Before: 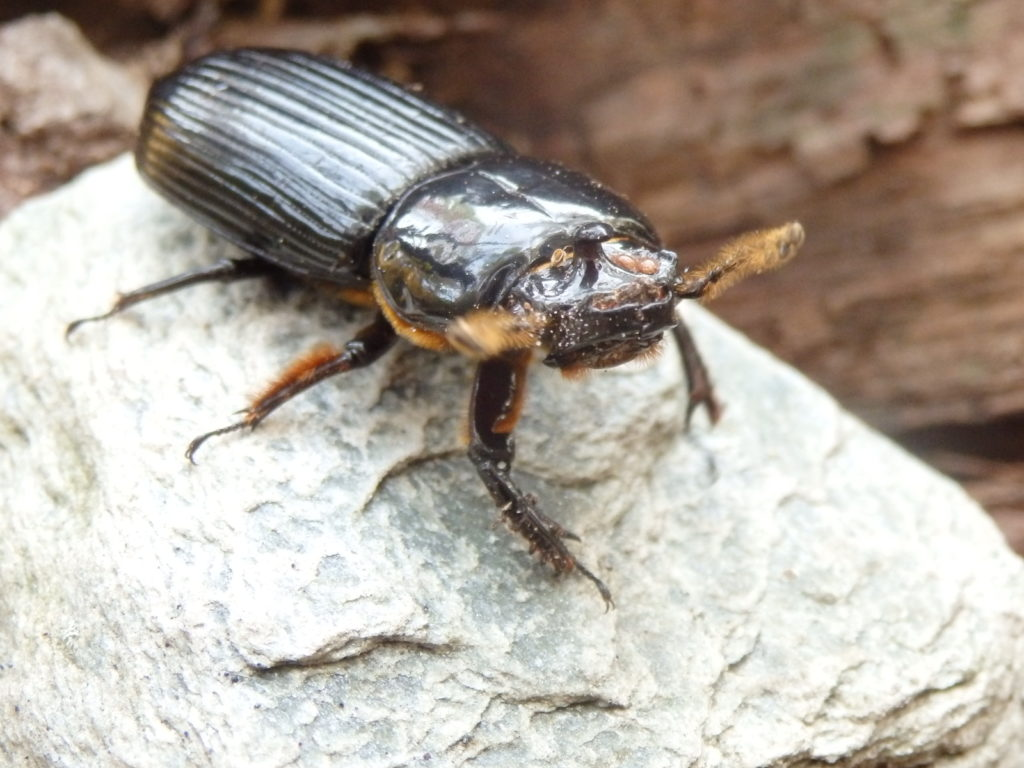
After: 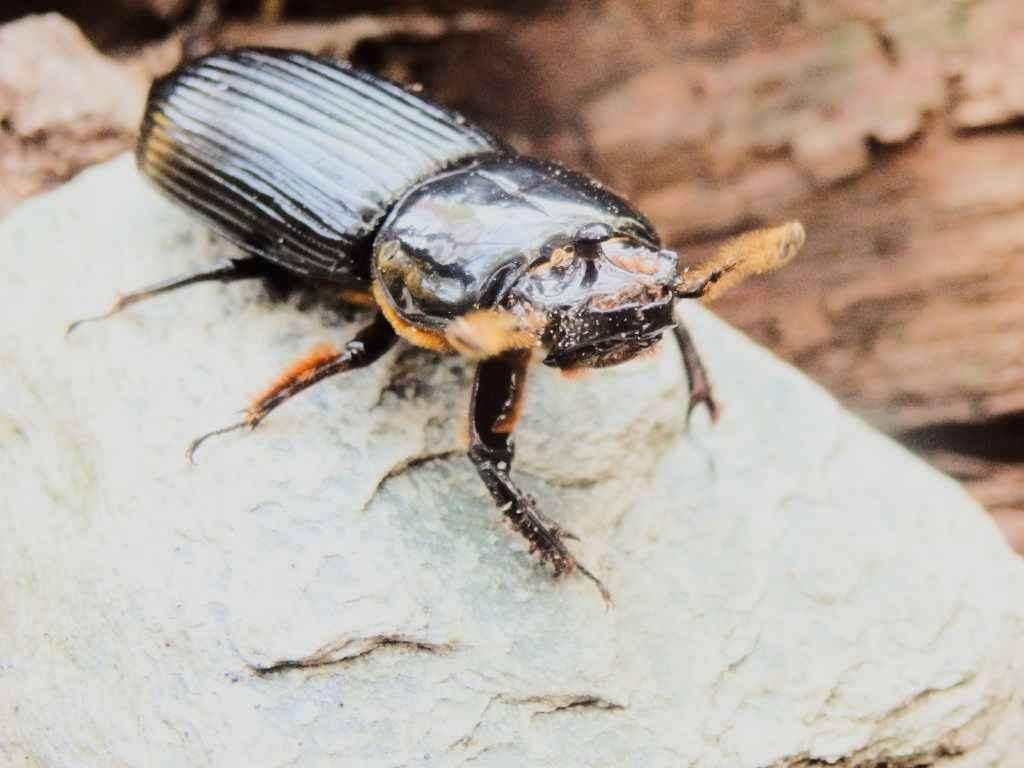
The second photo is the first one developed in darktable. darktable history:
filmic rgb: black relative exposure -7.39 EV, white relative exposure 5.08 EV, hardness 3.22
tone curve: curves: ch0 [(0, 0.011) (0.104, 0.085) (0.236, 0.234) (0.398, 0.507) (0.472, 0.62) (0.641, 0.773) (0.835, 0.883) (1, 0.961)]; ch1 [(0, 0) (0.353, 0.344) (0.43, 0.401) (0.479, 0.476) (0.502, 0.504) (0.54, 0.542) (0.602, 0.613) (0.638, 0.668) (0.693, 0.727) (1, 1)]; ch2 [(0, 0) (0.34, 0.314) (0.434, 0.43) (0.5, 0.506) (0.528, 0.534) (0.55, 0.567) (0.595, 0.613) (0.644, 0.729) (1, 1)], color space Lab, linked channels, preserve colors none
